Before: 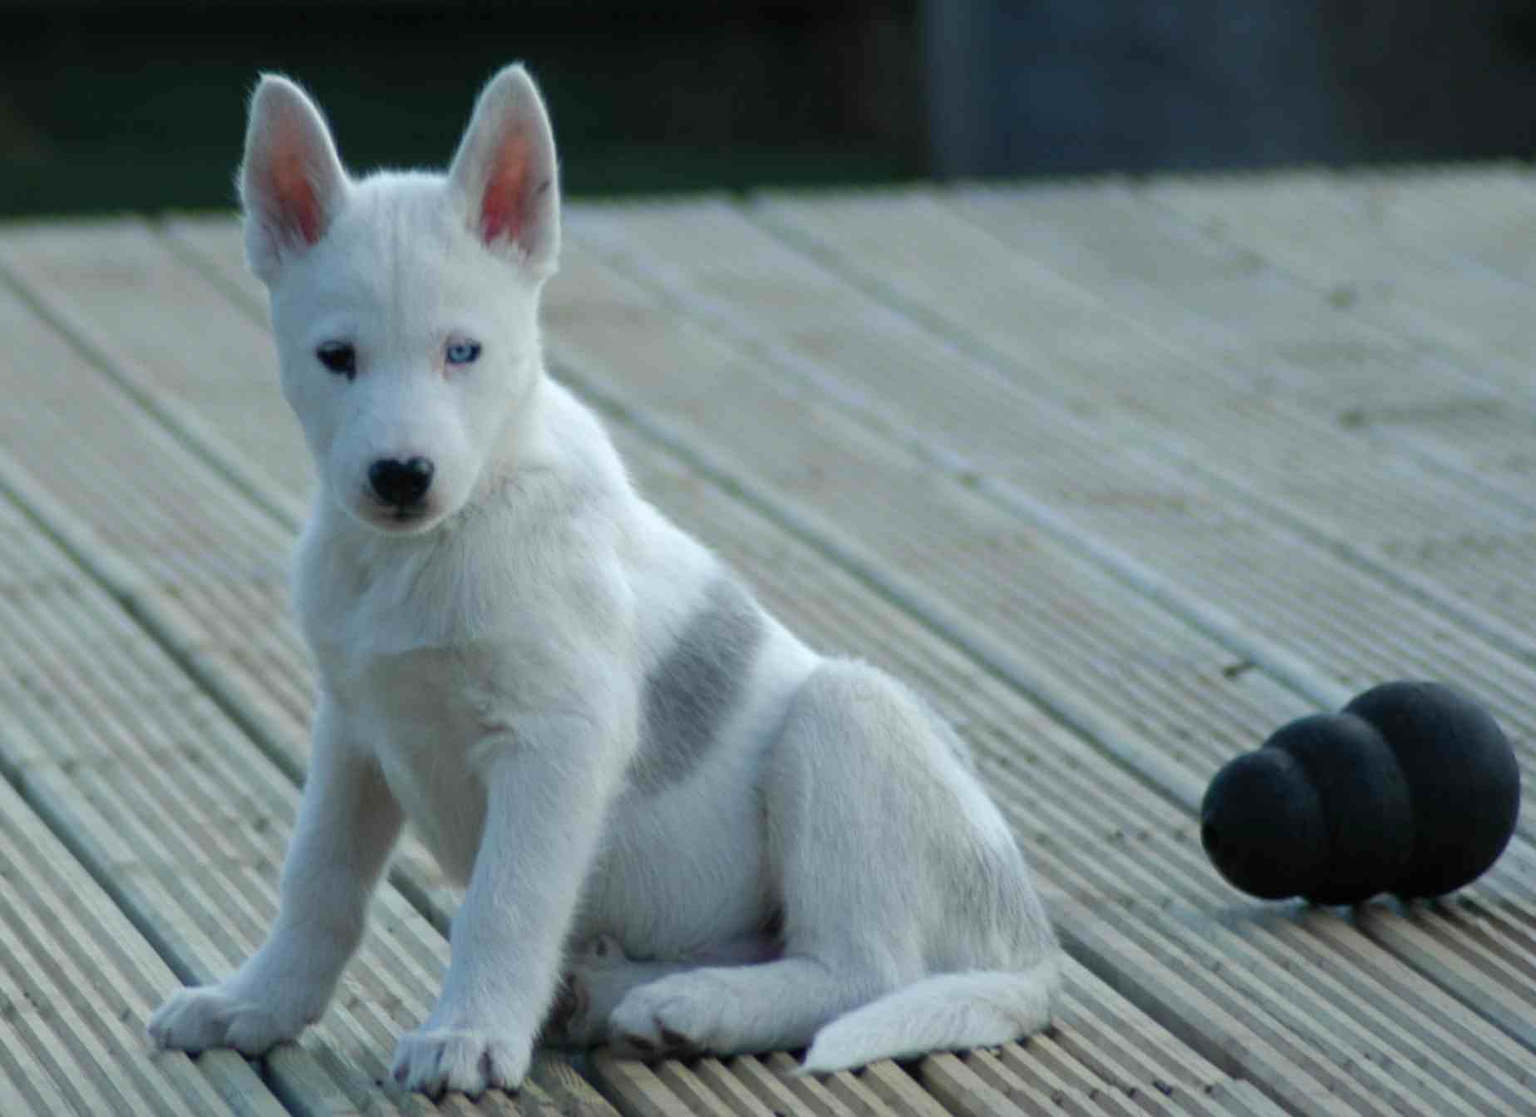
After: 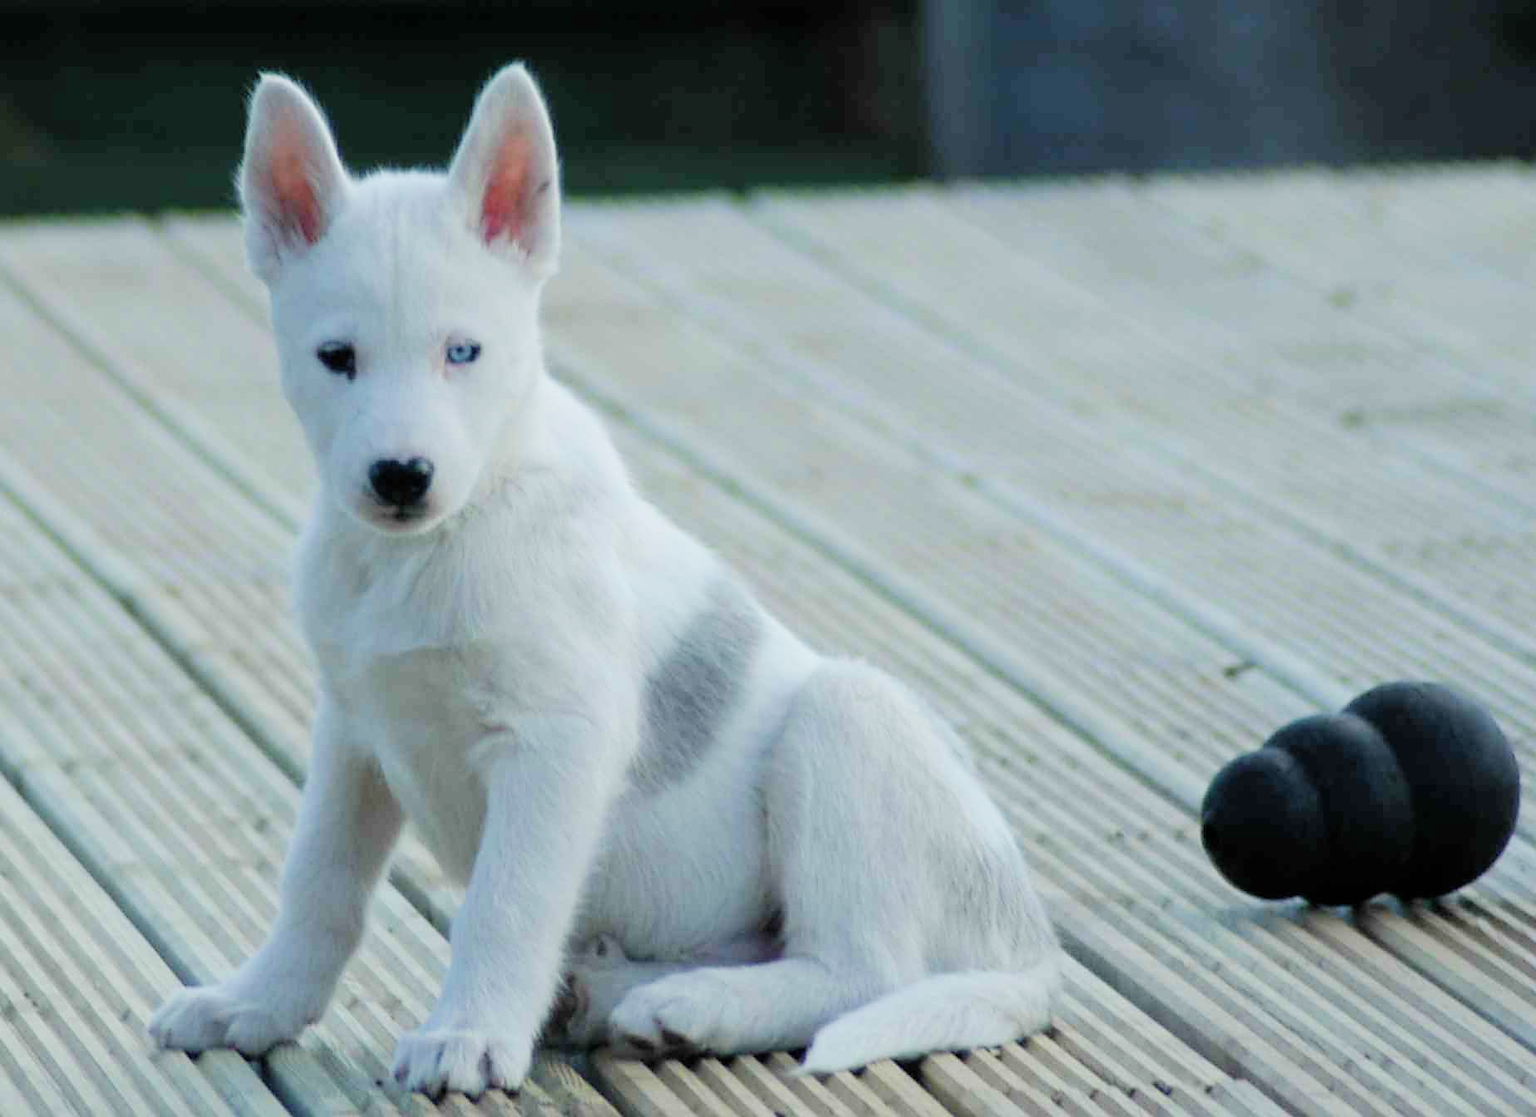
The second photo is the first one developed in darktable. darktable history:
filmic rgb: black relative exposure -7.65 EV, white relative exposure 4.56 EV, hardness 3.61
sharpen: radius 1.846, amount 0.405, threshold 1.58
exposure: black level correction 0, exposure 0.952 EV, compensate highlight preservation false
